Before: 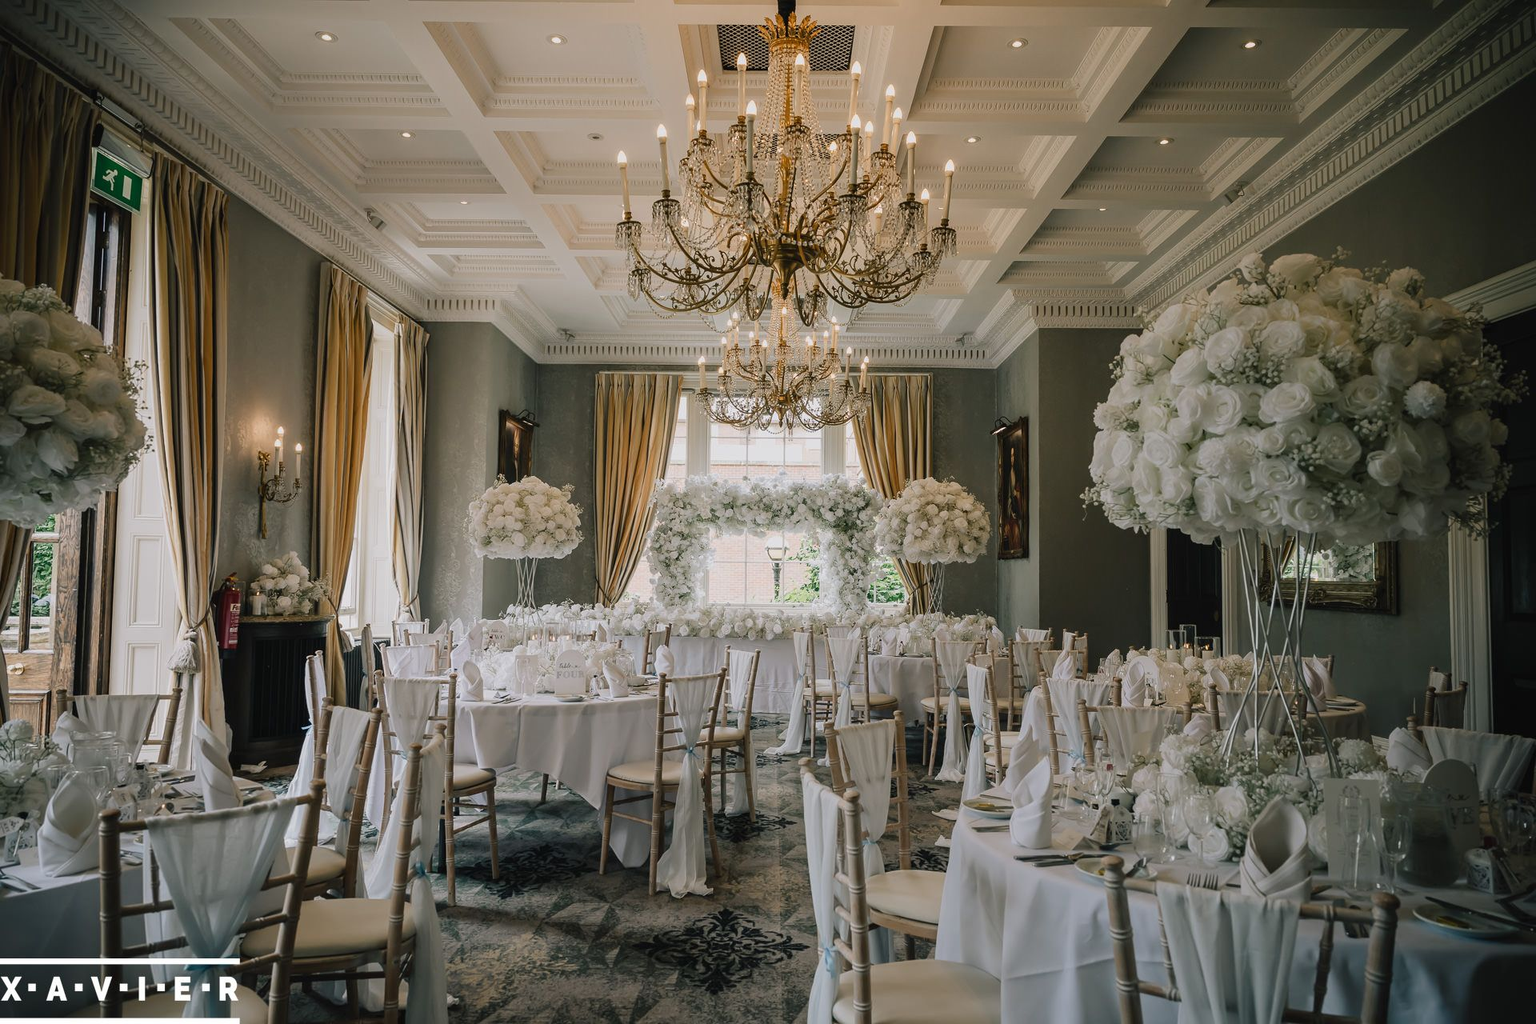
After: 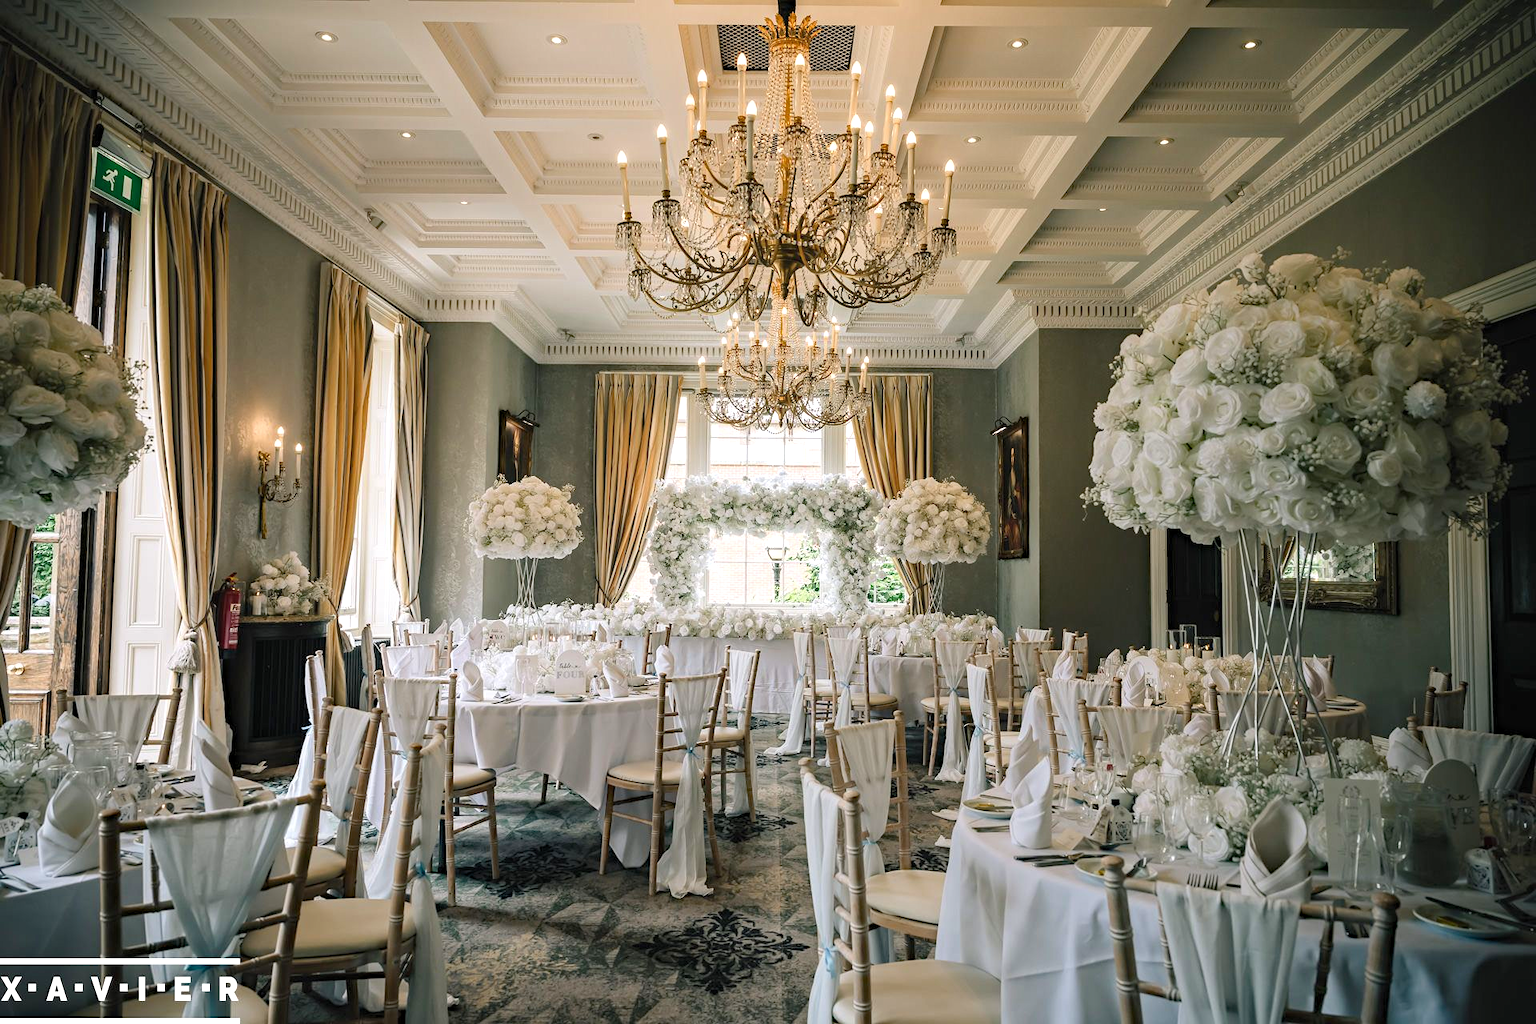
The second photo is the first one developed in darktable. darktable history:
levels: levels [0.018, 0.493, 1]
haze removal: compatibility mode true, adaptive false
exposure: exposure 0.633 EV, compensate exposure bias true, compensate highlight preservation false
